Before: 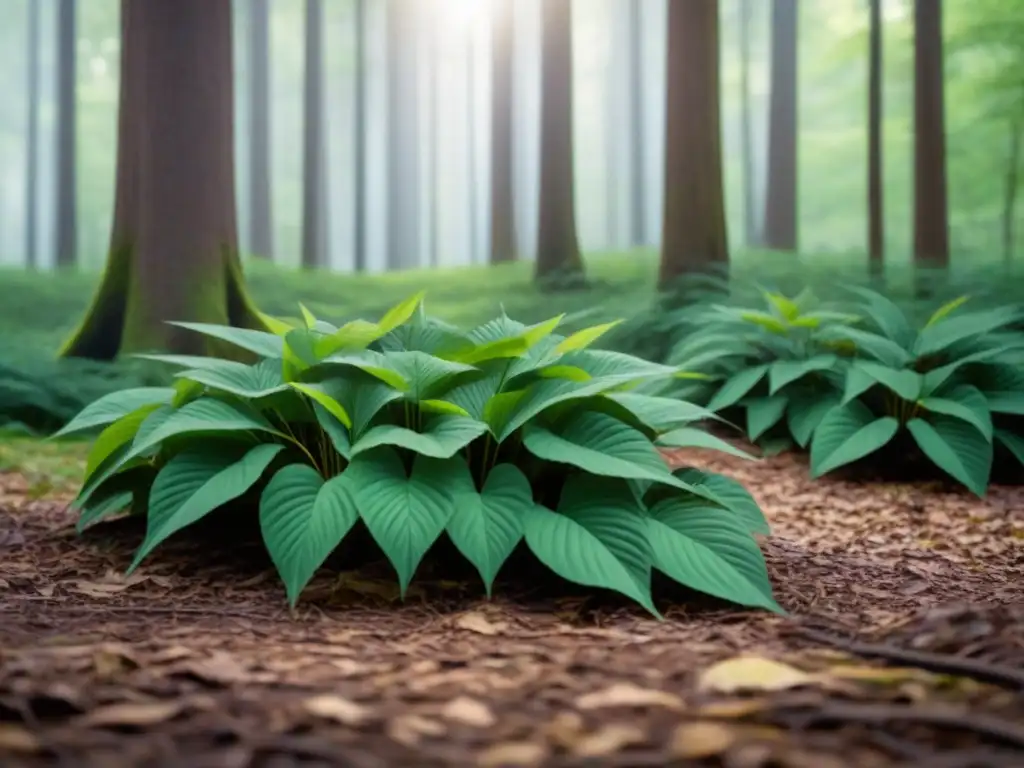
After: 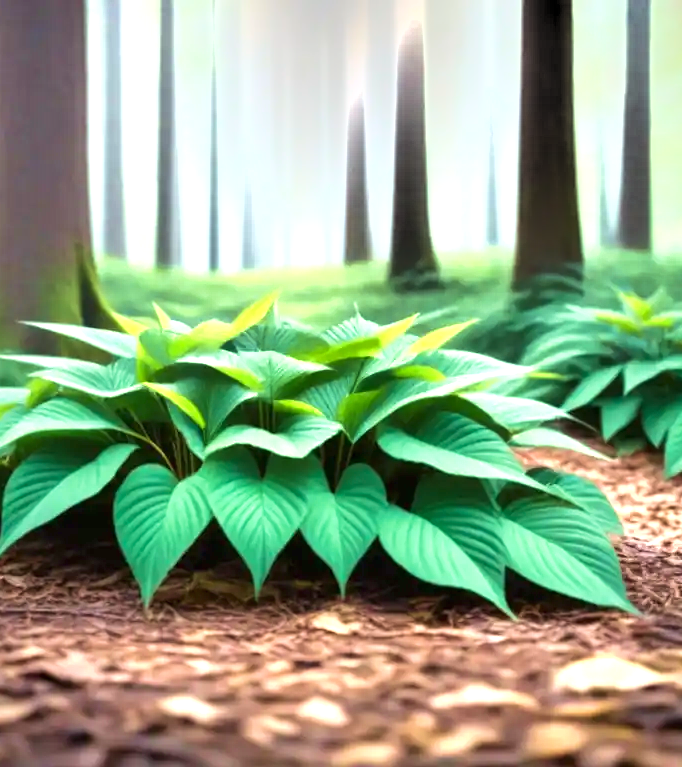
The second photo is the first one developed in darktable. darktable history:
shadows and highlights: highlights color adjustment 0%, soften with gaussian
crop and rotate: left 14.292%, right 19.041%
velvia: on, module defaults
exposure: black level correction 0, exposure 1.4 EV, compensate highlight preservation false
